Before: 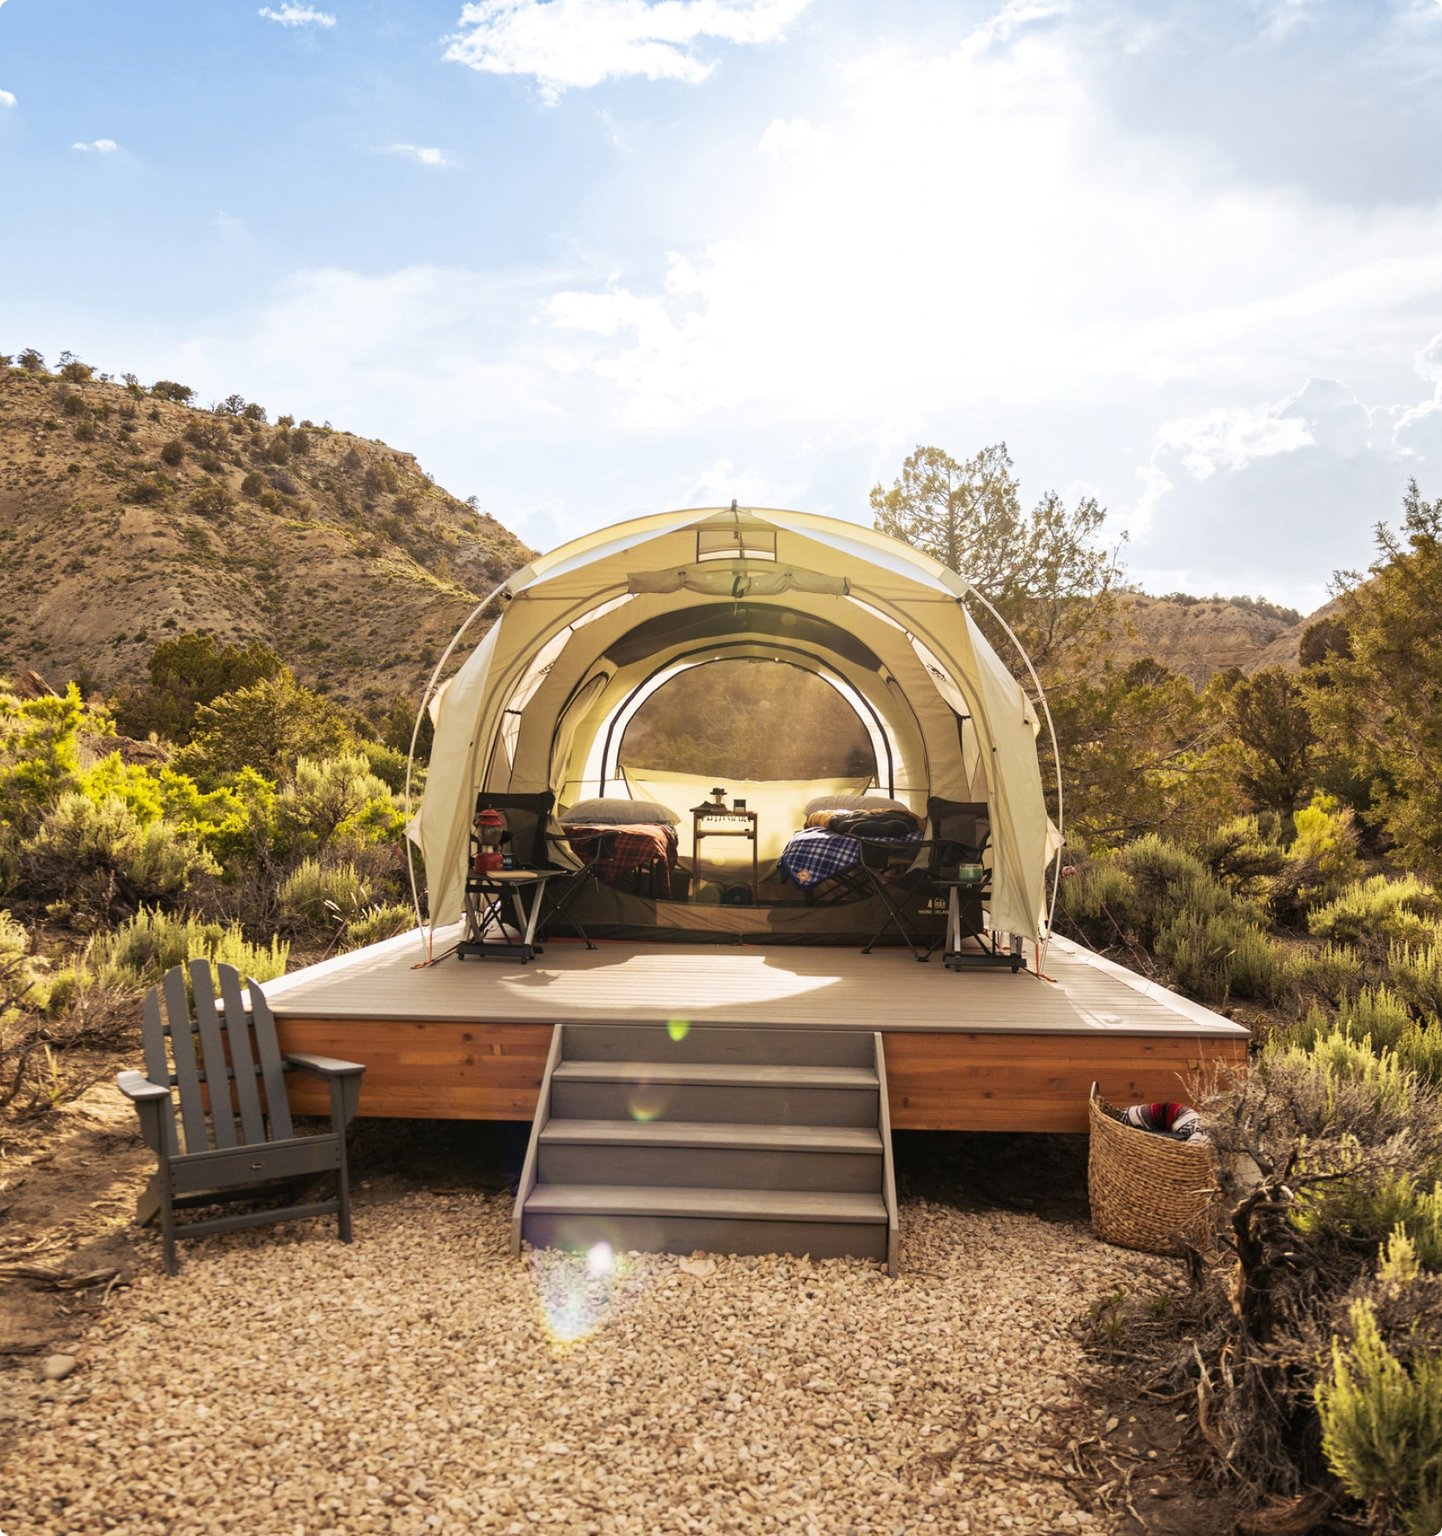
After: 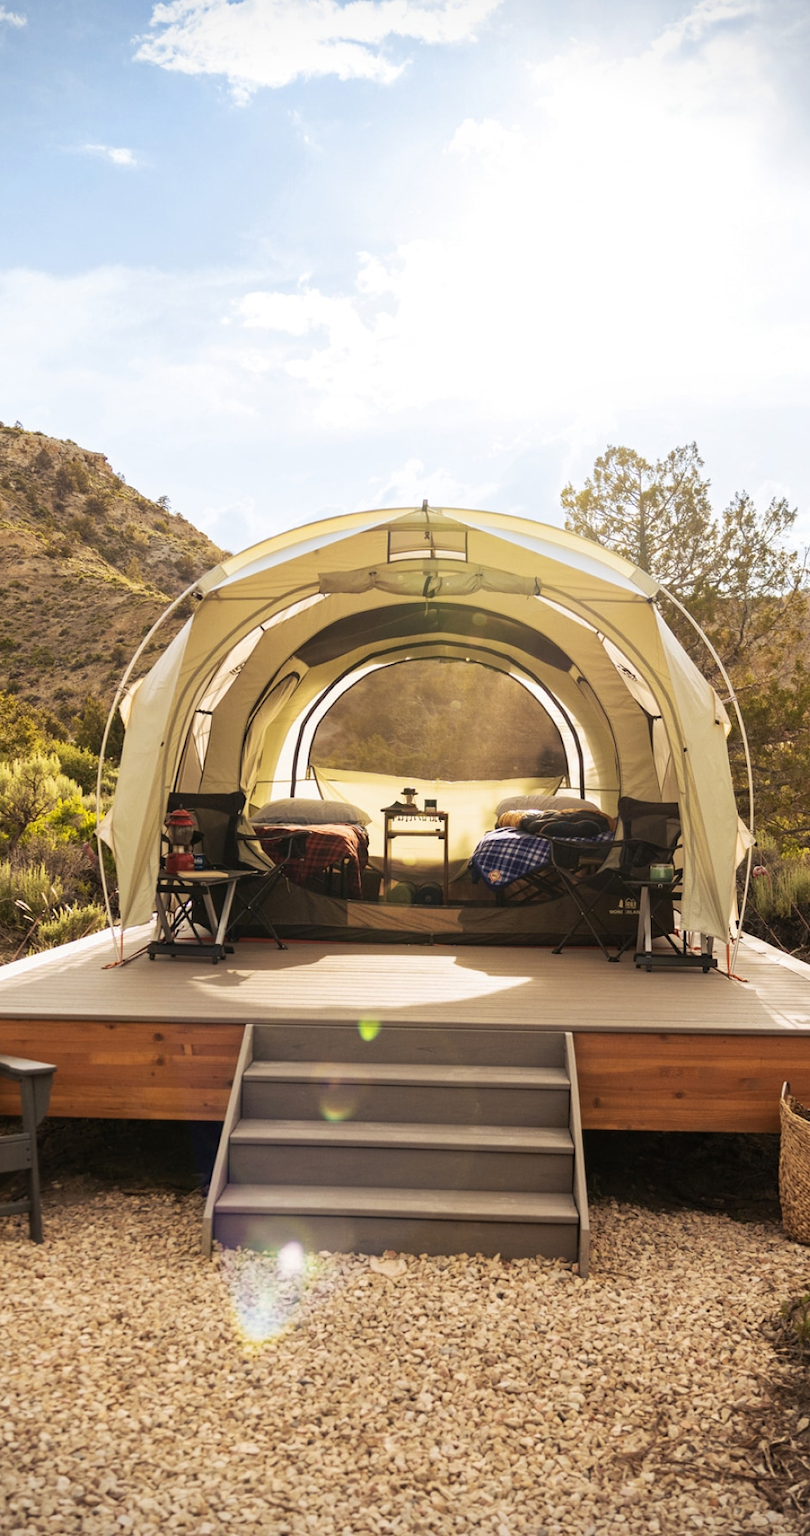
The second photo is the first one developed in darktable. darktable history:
vignetting: fall-off start 91.19%
crop: left 21.496%, right 22.254%
